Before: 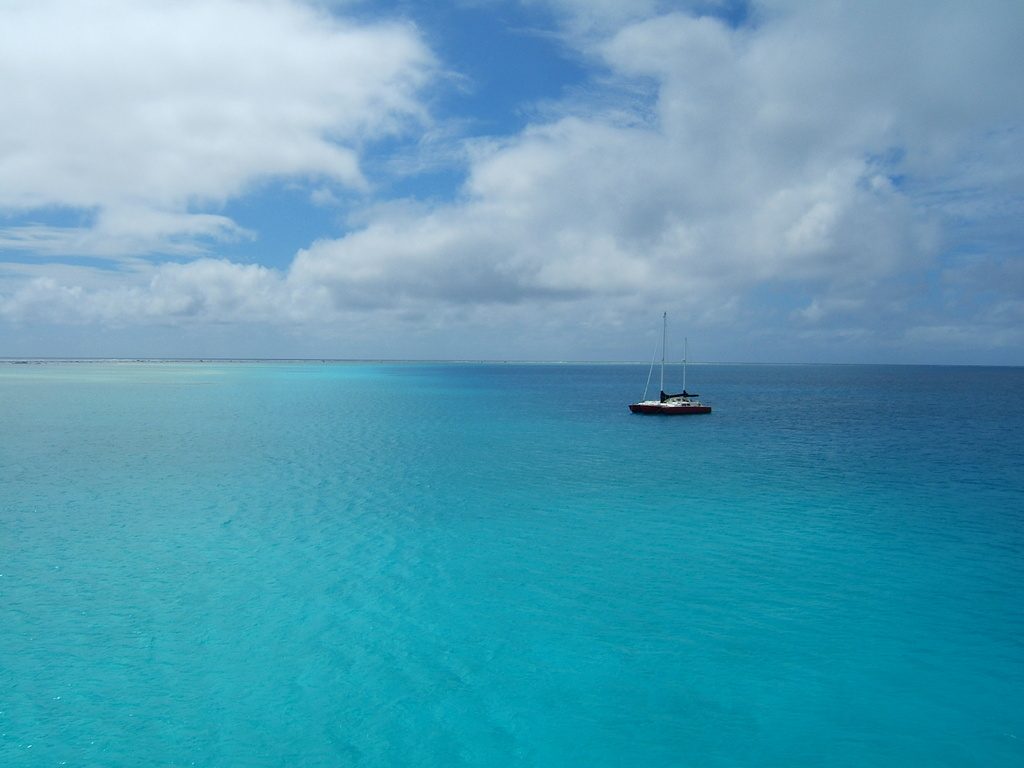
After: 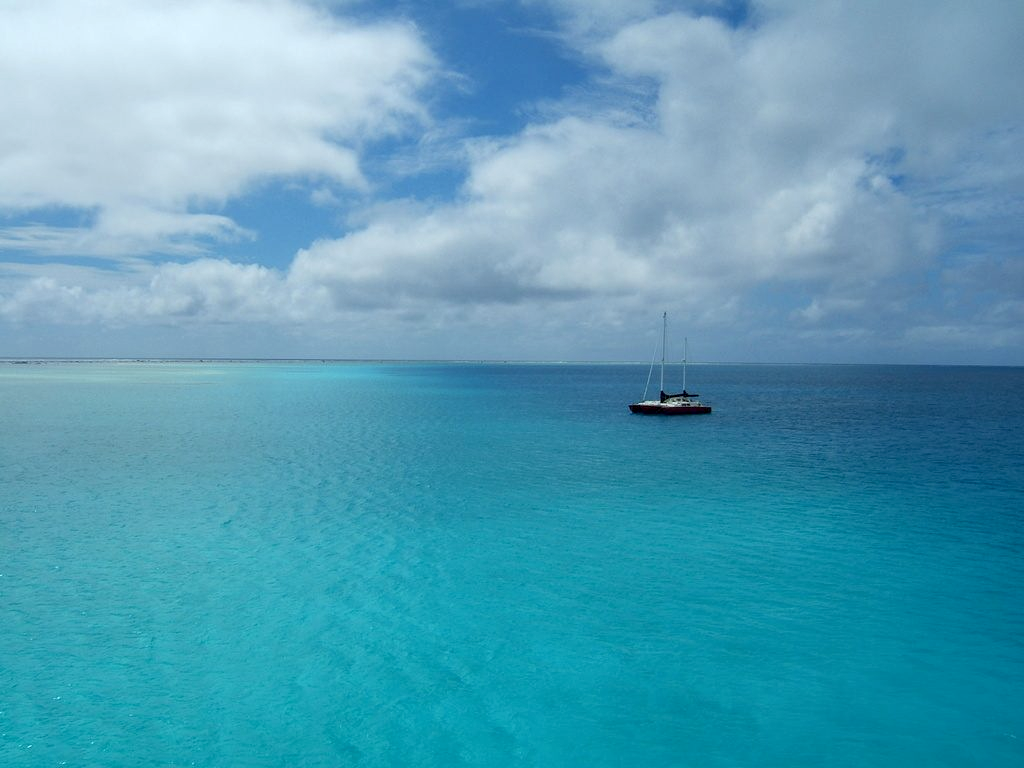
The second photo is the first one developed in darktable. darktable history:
white balance: red 0.978, blue 0.999
local contrast: on, module defaults
